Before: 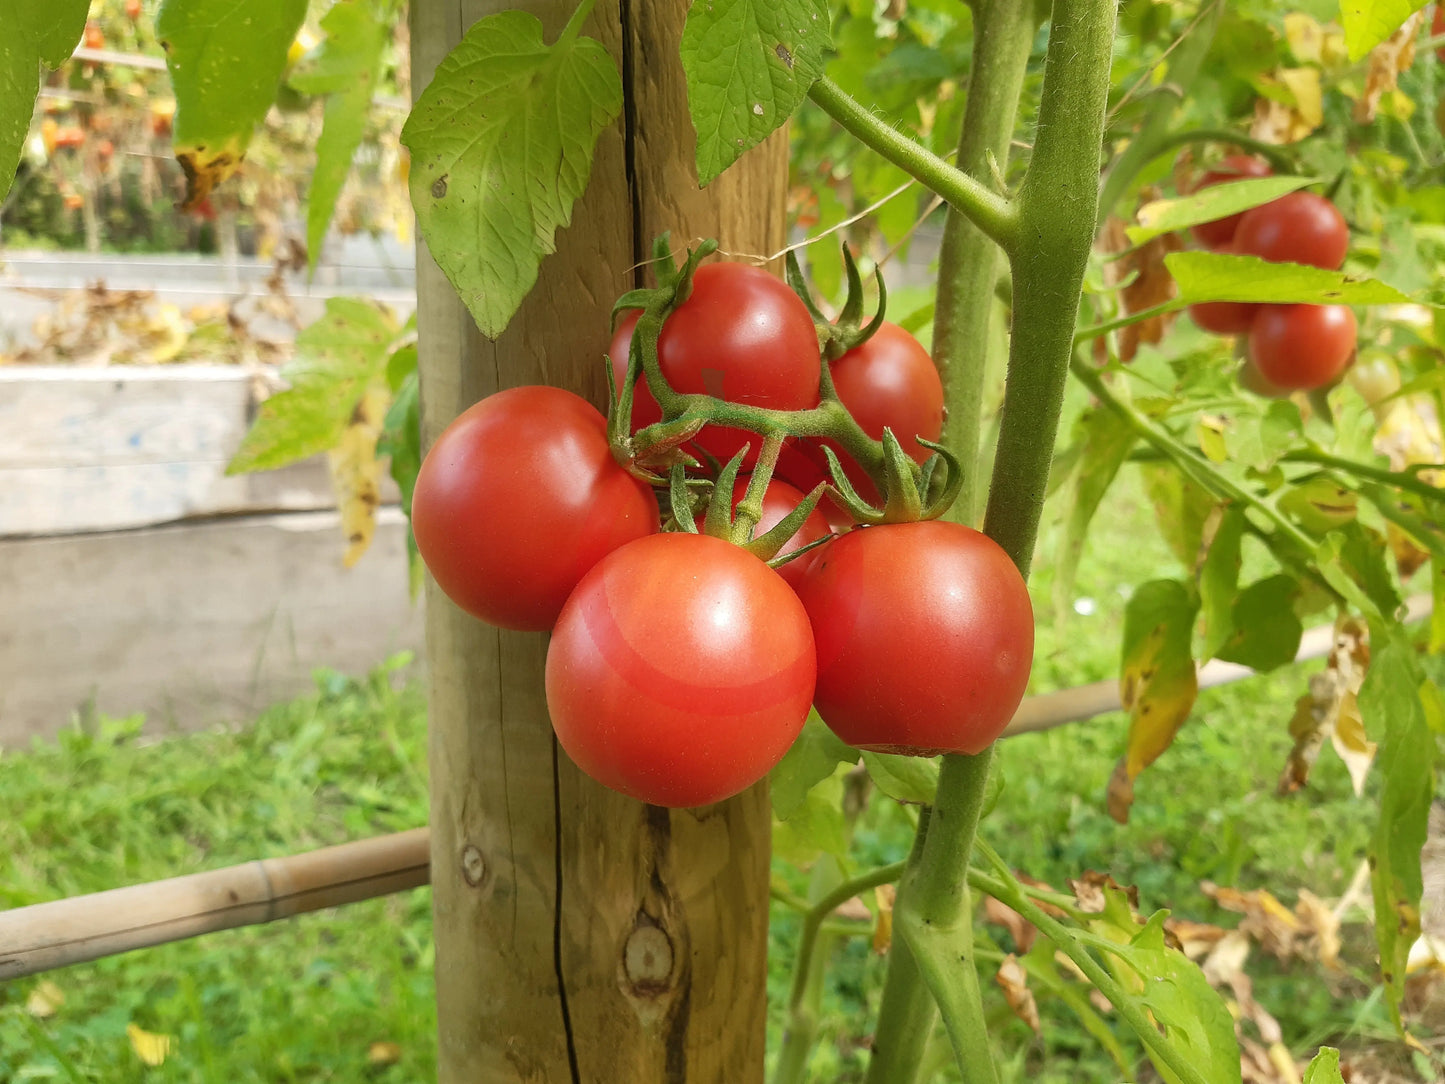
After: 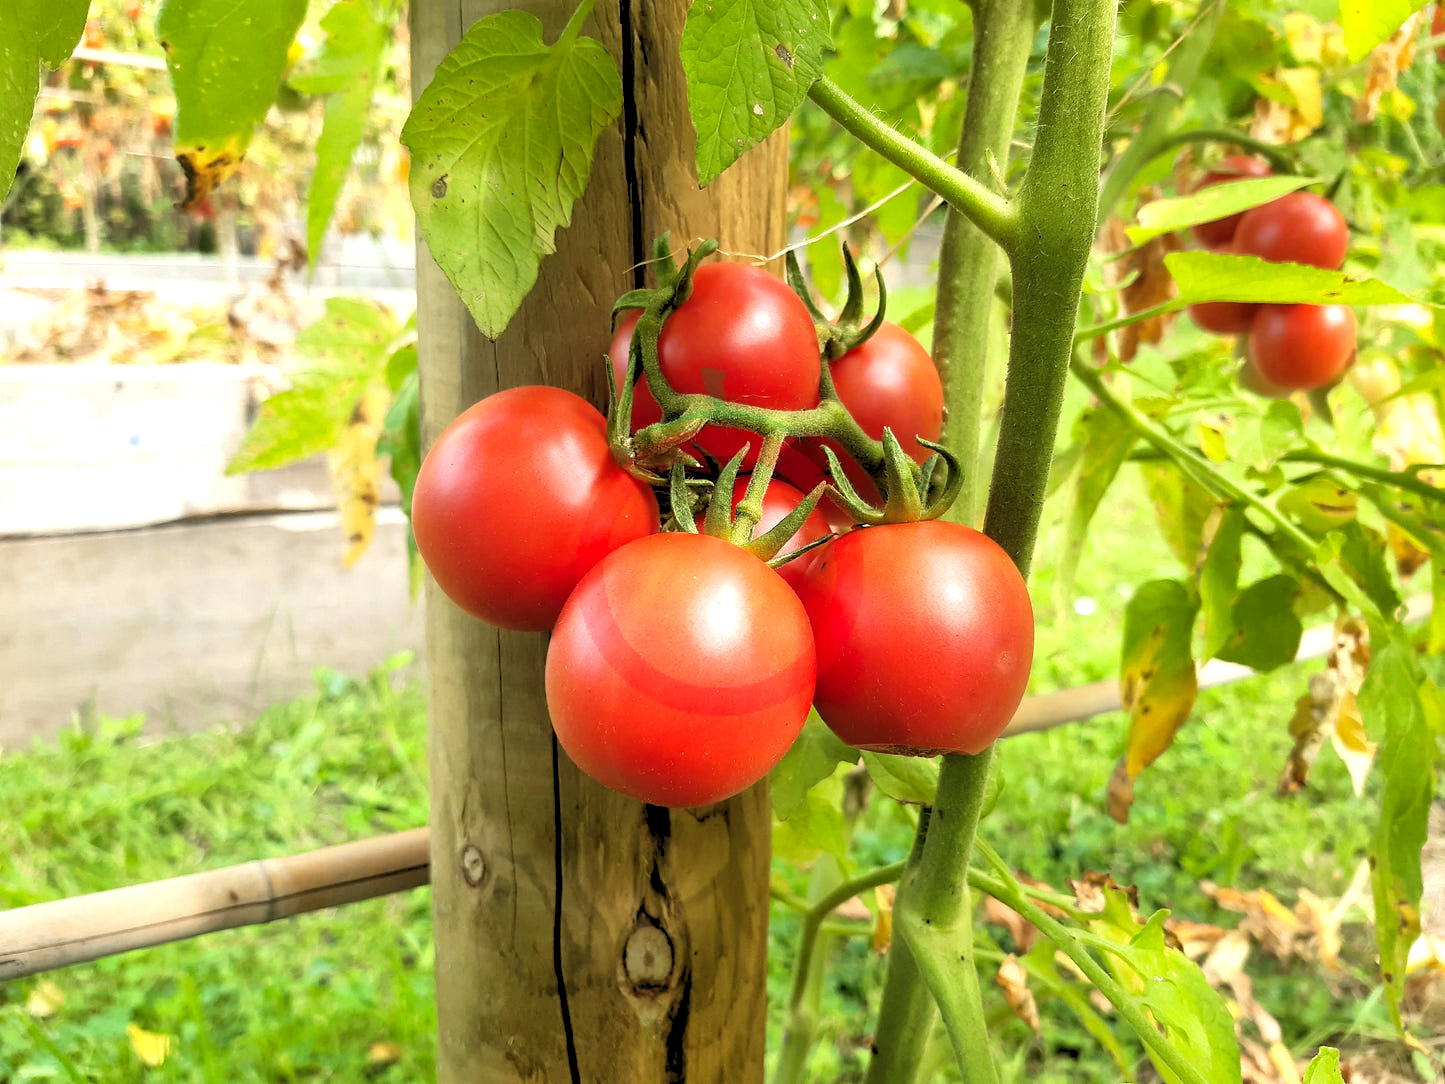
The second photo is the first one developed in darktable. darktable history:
tone equalizer: -8 EV -1.08 EV, -7 EV -1.01 EV, -6 EV -0.867 EV, -5 EV -0.578 EV, -3 EV 0.578 EV, -2 EV 0.867 EV, -1 EV 1.01 EV, +0 EV 1.08 EV, edges refinement/feathering 500, mask exposure compensation -1.57 EV, preserve details no
rgb levels: preserve colors sum RGB, levels [[0.038, 0.433, 0.934], [0, 0.5, 1], [0, 0.5, 1]]
color balance: contrast -0.5%
vibrance: on, module defaults
